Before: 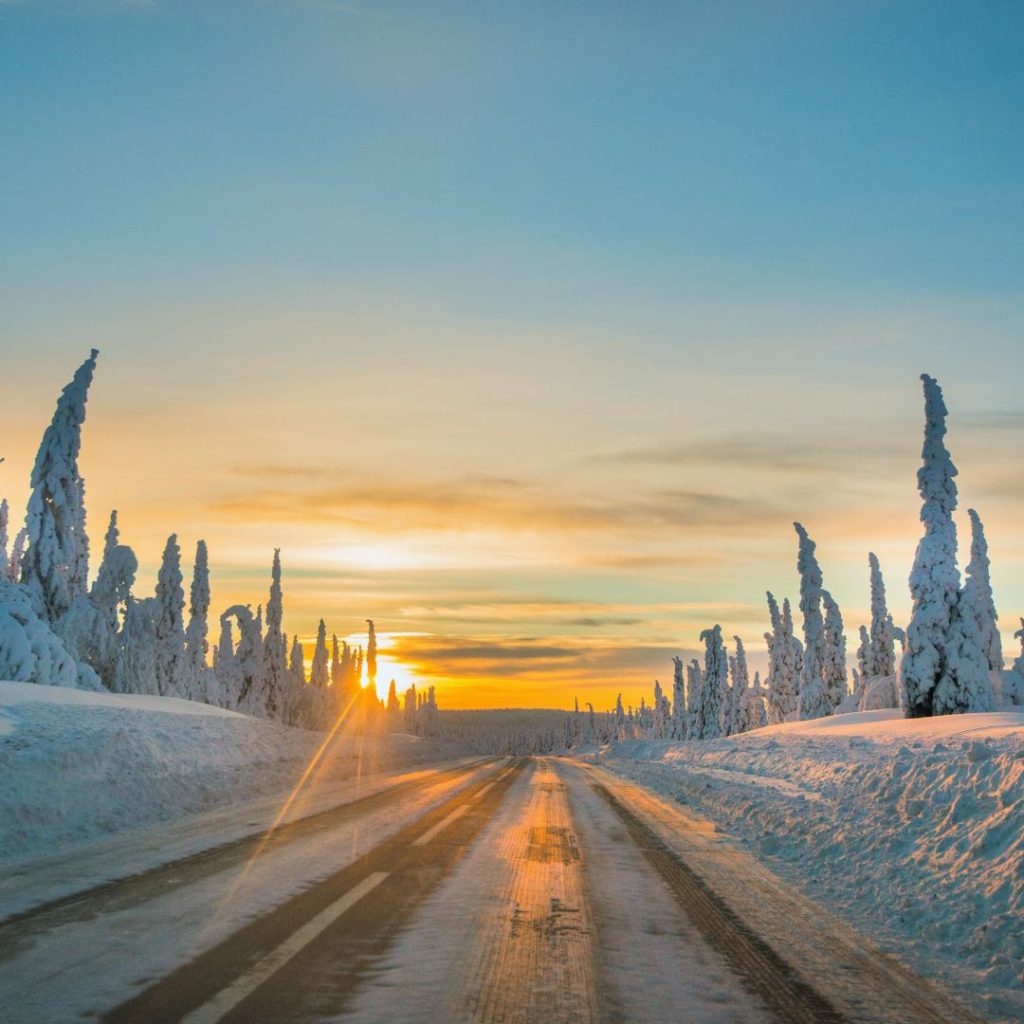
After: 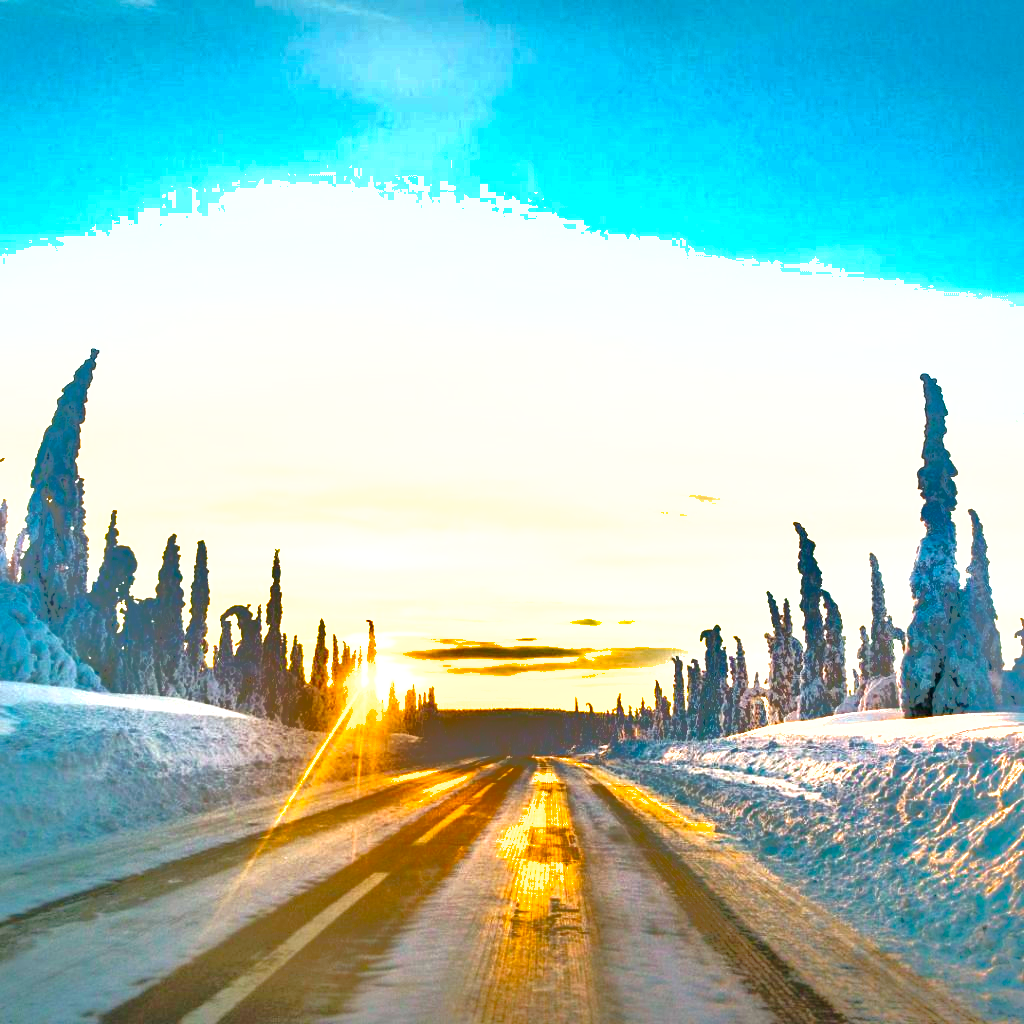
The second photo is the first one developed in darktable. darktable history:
exposure: black level correction 0.001, exposure 0.499 EV, compensate exposure bias true, compensate highlight preservation false
local contrast: mode bilateral grid, contrast 20, coarseness 49, detail 132%, midtone range 0.2
color balance rgb: linear chroma grading › global chroma 8.886%, perceptual saturation grading › global saturation 19.516%, perceptual brilliance grading › global brilliance 29.739%, global vibrance 20%
tone curve: curves: ch0 [(0, 0) (0.003, 0.015) (0.011, 0.019) (0.025, 0.026) (0.044, 0.041) (0.069, 0.057) (0.1, 0.085) (0.136, 0.116) (0.177, 0.158) (0.224, 0.215) (0.277, 0.286) (0.335, 0.367) (0.399, 0.452) (0.468, 0.534) (0.543, 0.612) (0.623, 0.698) (0.709, 0.775) (0.801, 0.858) (0.898, 0.928) (1, 1)], preserve colors none
shadows and highlights: shadows 38.92, highlights -74.5
